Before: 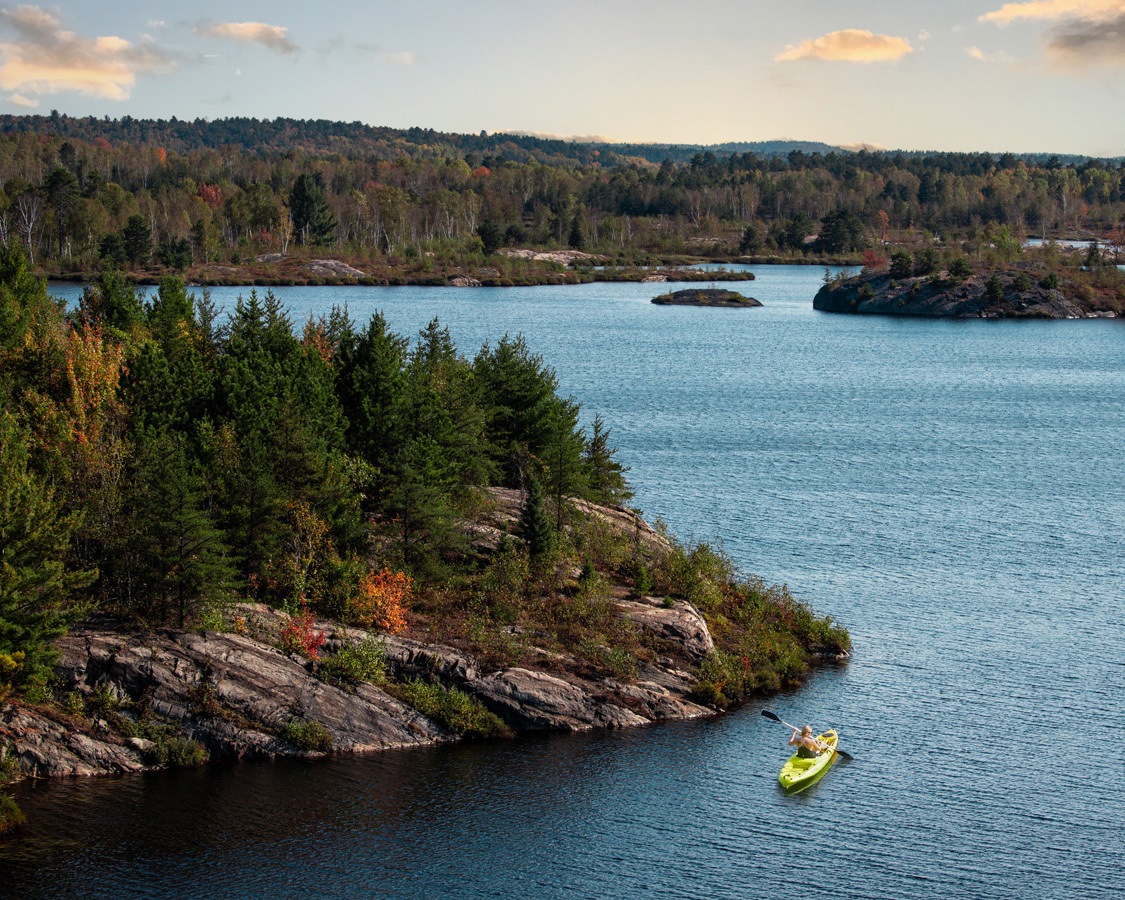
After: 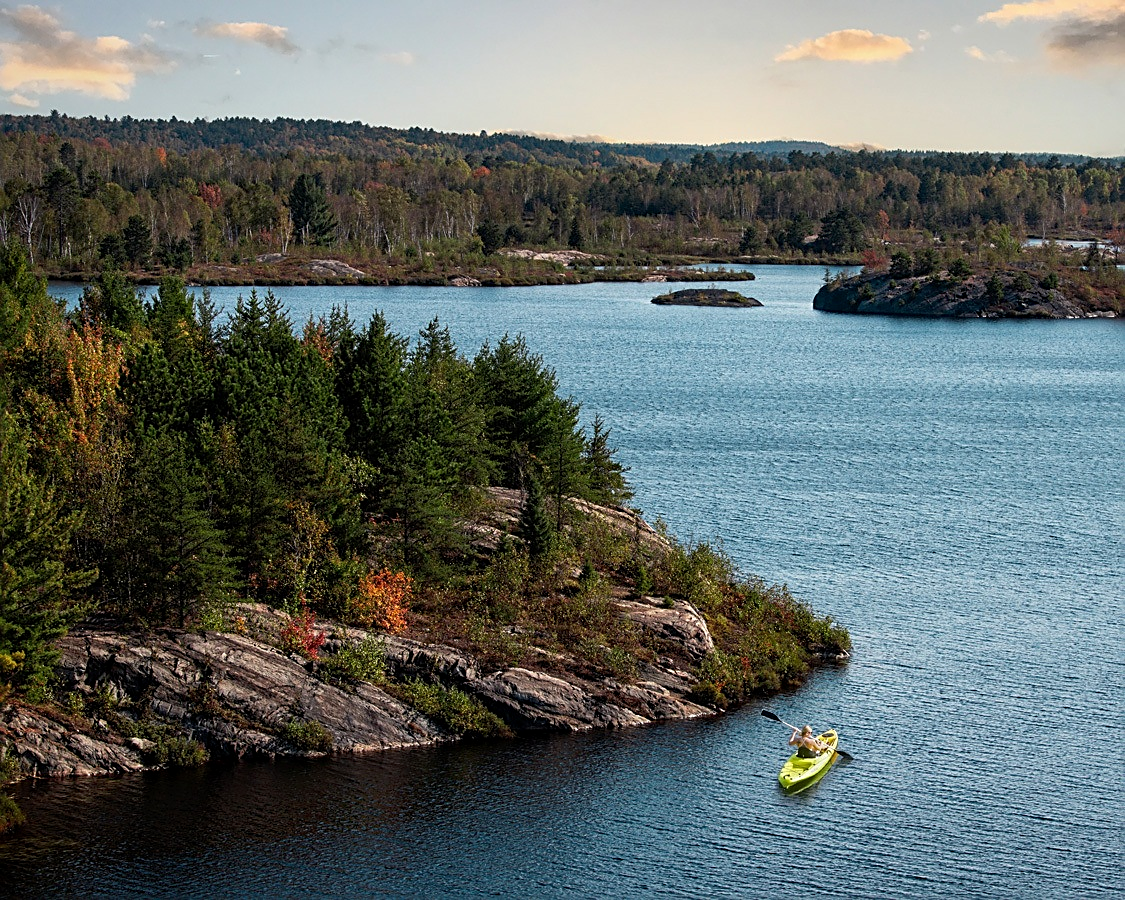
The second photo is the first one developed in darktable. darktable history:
exposure: black level correction 0.001, compensate highlight preservation false
sharpen: amount 0.6
